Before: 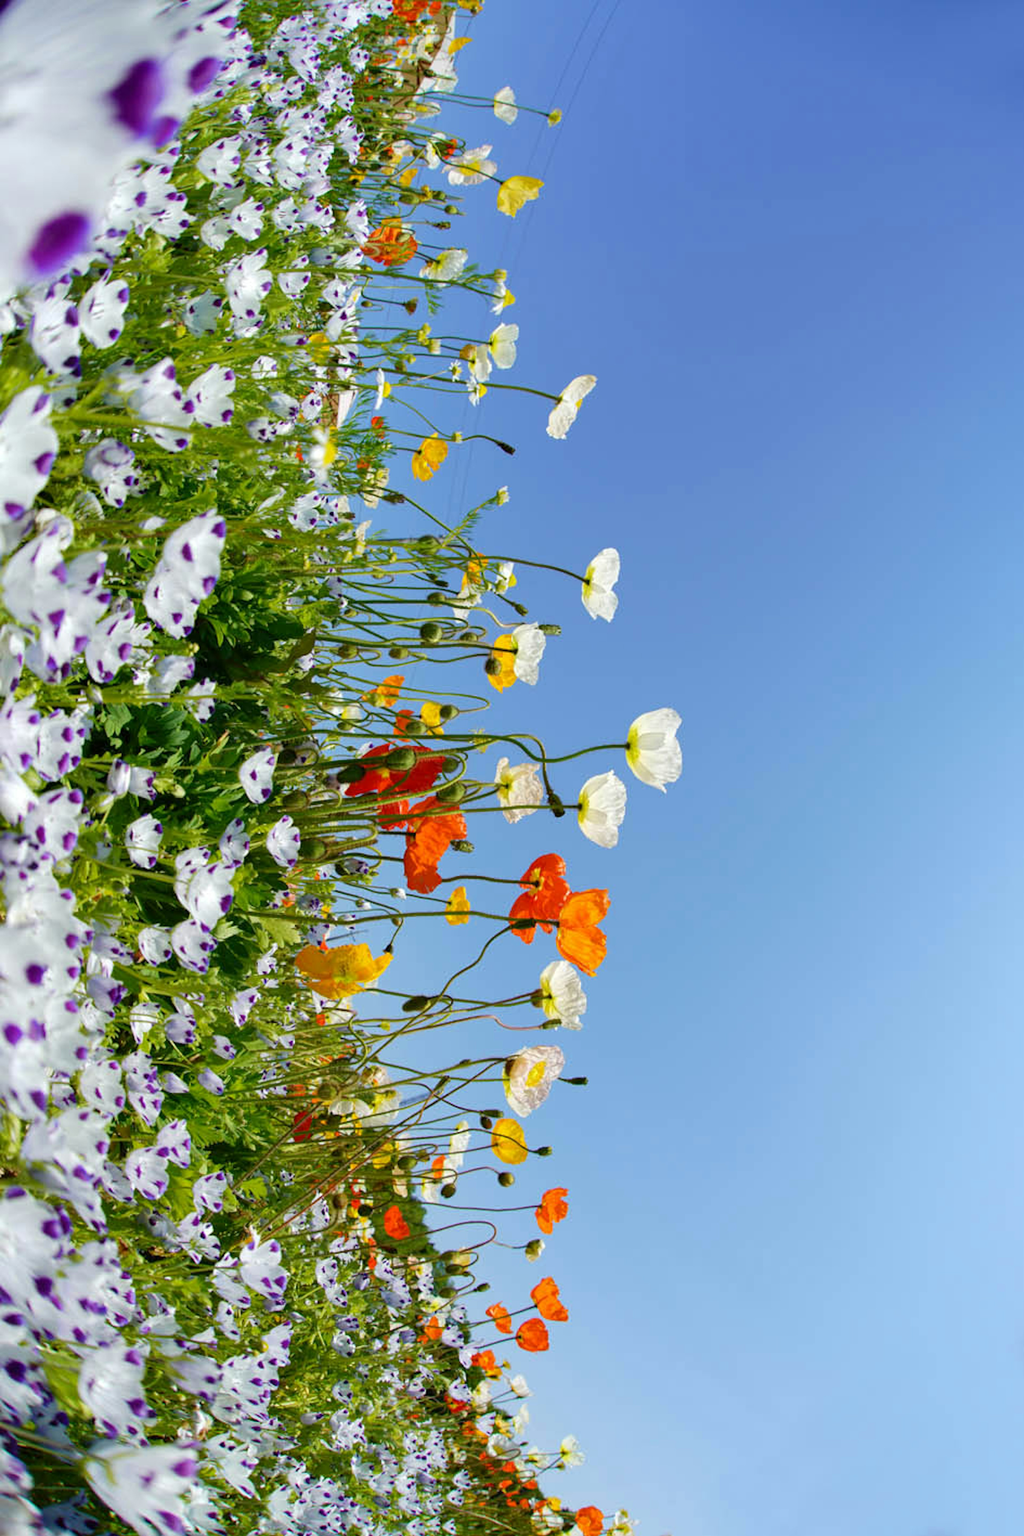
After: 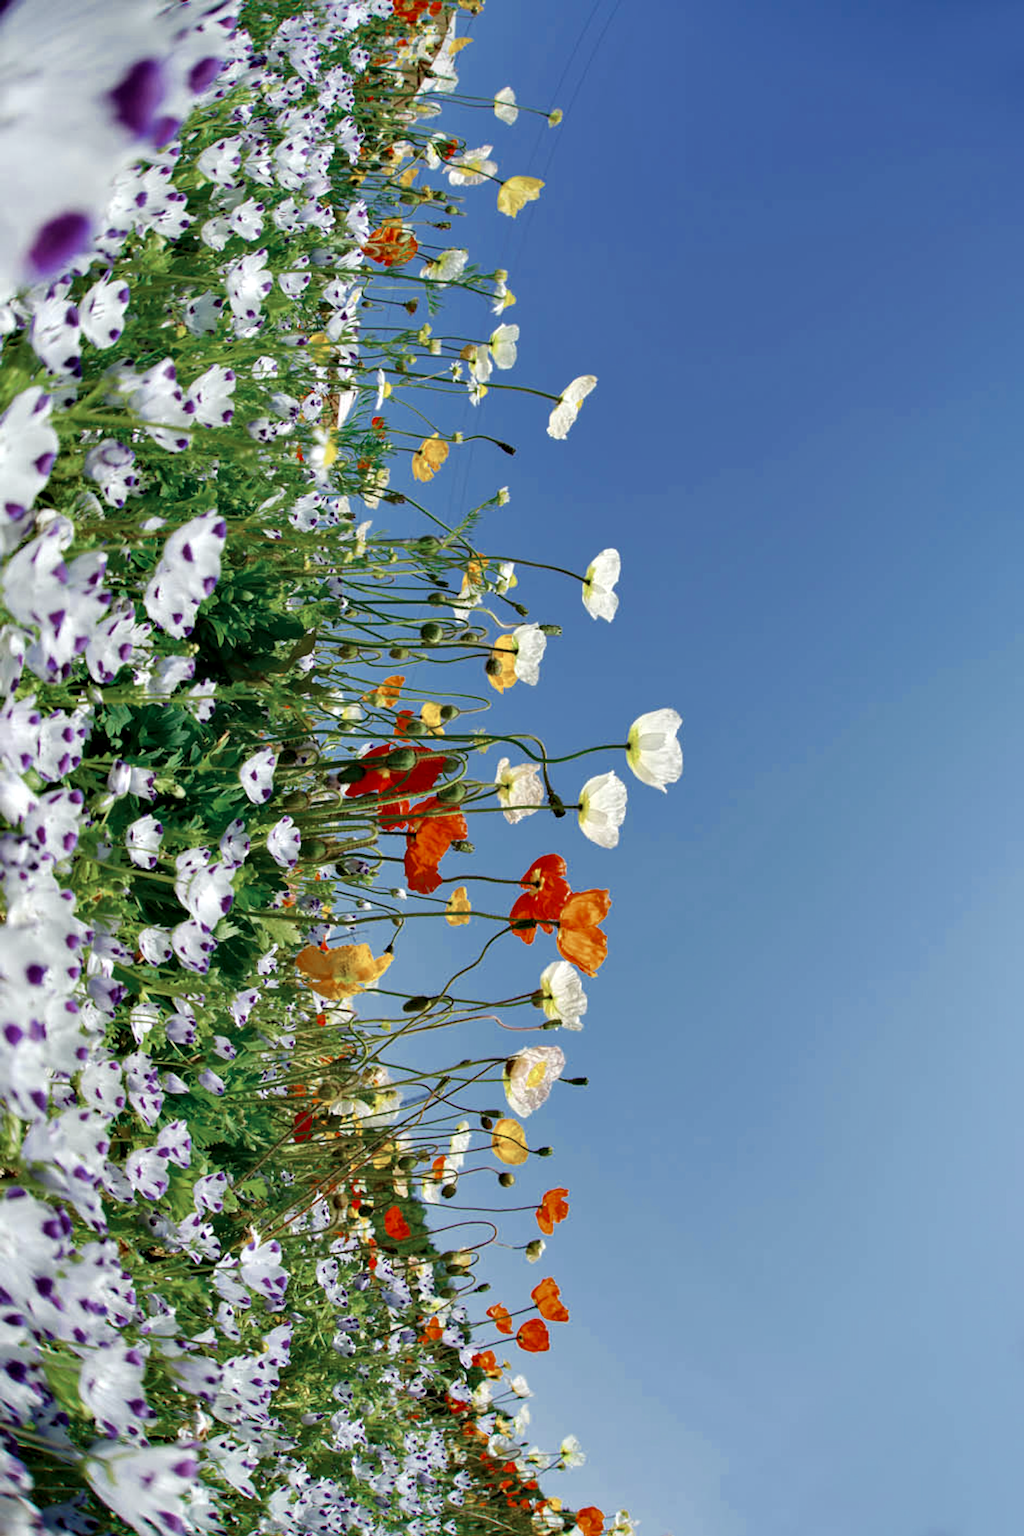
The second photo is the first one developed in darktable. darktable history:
contrast equalizer: y [[0.6 ×6], [0.55 ×6], [0 ×6], [0 ×6], [0 ×6]], mix 0.333
color correction: highlights a* -0.259, highlights b* -0.105
color zones: curves: ch0 [(0, 0.5) (0.125, 0.4) (0.25, 0.5) (0.375, 0.4) (0.5, 0.4) (0.625, 0.35) (0.75, 0.35) (0.875, 0.5)]; ch1 [(0, 0.35) (0.125, 0.45) (0.25, 0.35) (0.375, 0.35) (0.5, 0.35) (0.625, 0.35) (0.75, 0.45) (0.875, 0.35)]; ch2 [(0, 0.6) (0.125, 0.5) (0.25, 0.5) (0.375, 0.6) (0.5, 0.6) (0.625, 0.5) (0.75, 0.5) (0.875, 0.5)]
